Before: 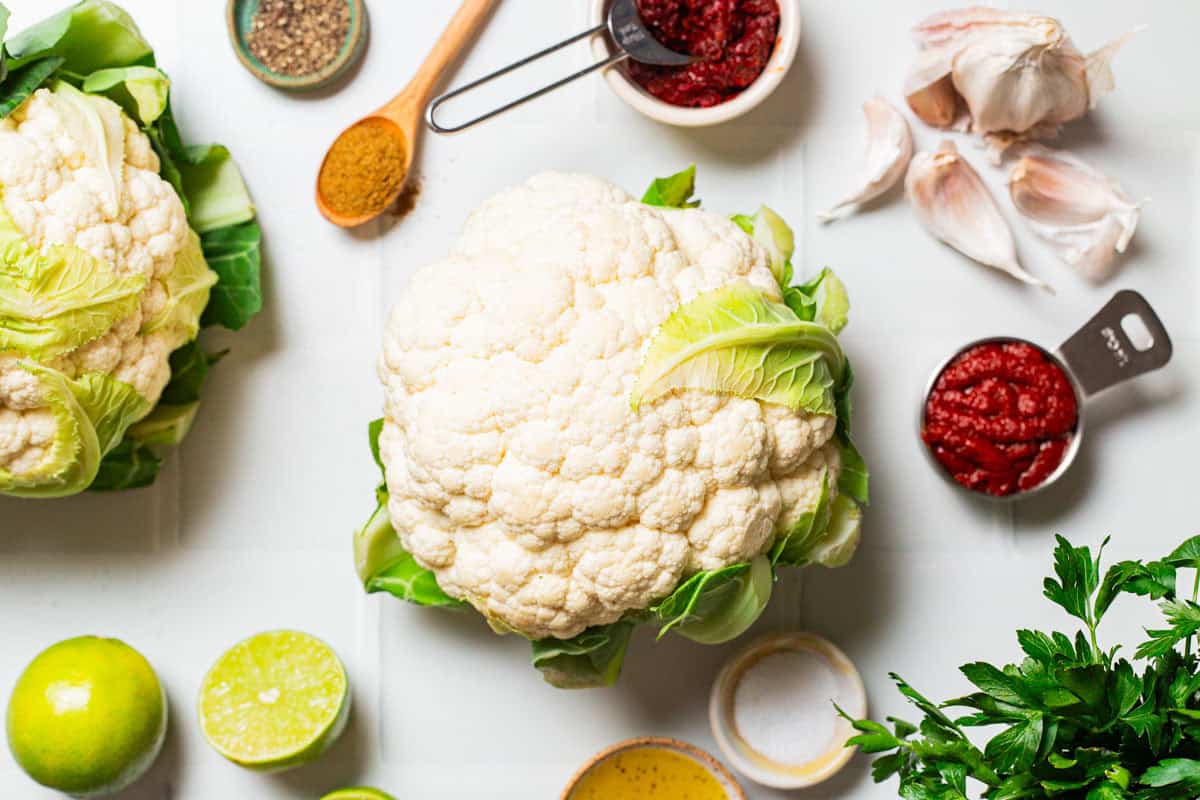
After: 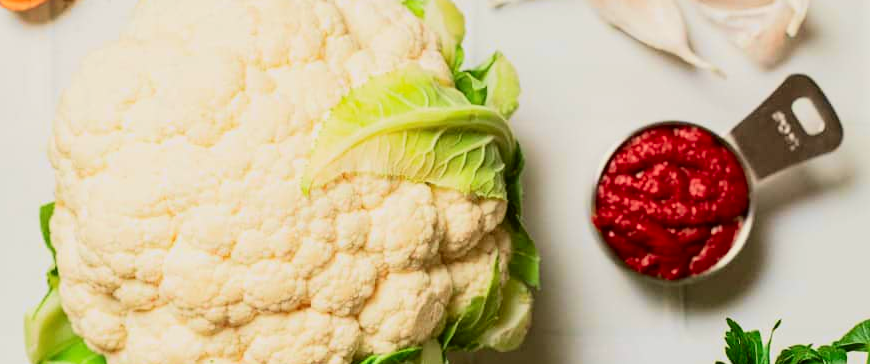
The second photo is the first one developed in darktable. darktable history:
tone curve: curves: ch0 [(0, 0) (0.091, 0.066) (0.184, 0.16) (0.491, 0.519) (0.748, 0.765) (1, 0.919)]; ch1 [(0, 0) (0.179, 0.173) (0.322, 0.32) (0.424, 0.424) (0.502, 0.504) (0.56, 0.575) (0.631, 0.675) (0.777, 0.806) (1, 1)]; ch2 [(0, 0) (0.434, 0.447) (0.485, 0.495) (0.524, 0.563) (0.676, 0.691) (1, 1)], color space Lab, independent channels, preserve colors none
crop and rotate: left 27.448%, top 27.146%, bottom 27.346%
